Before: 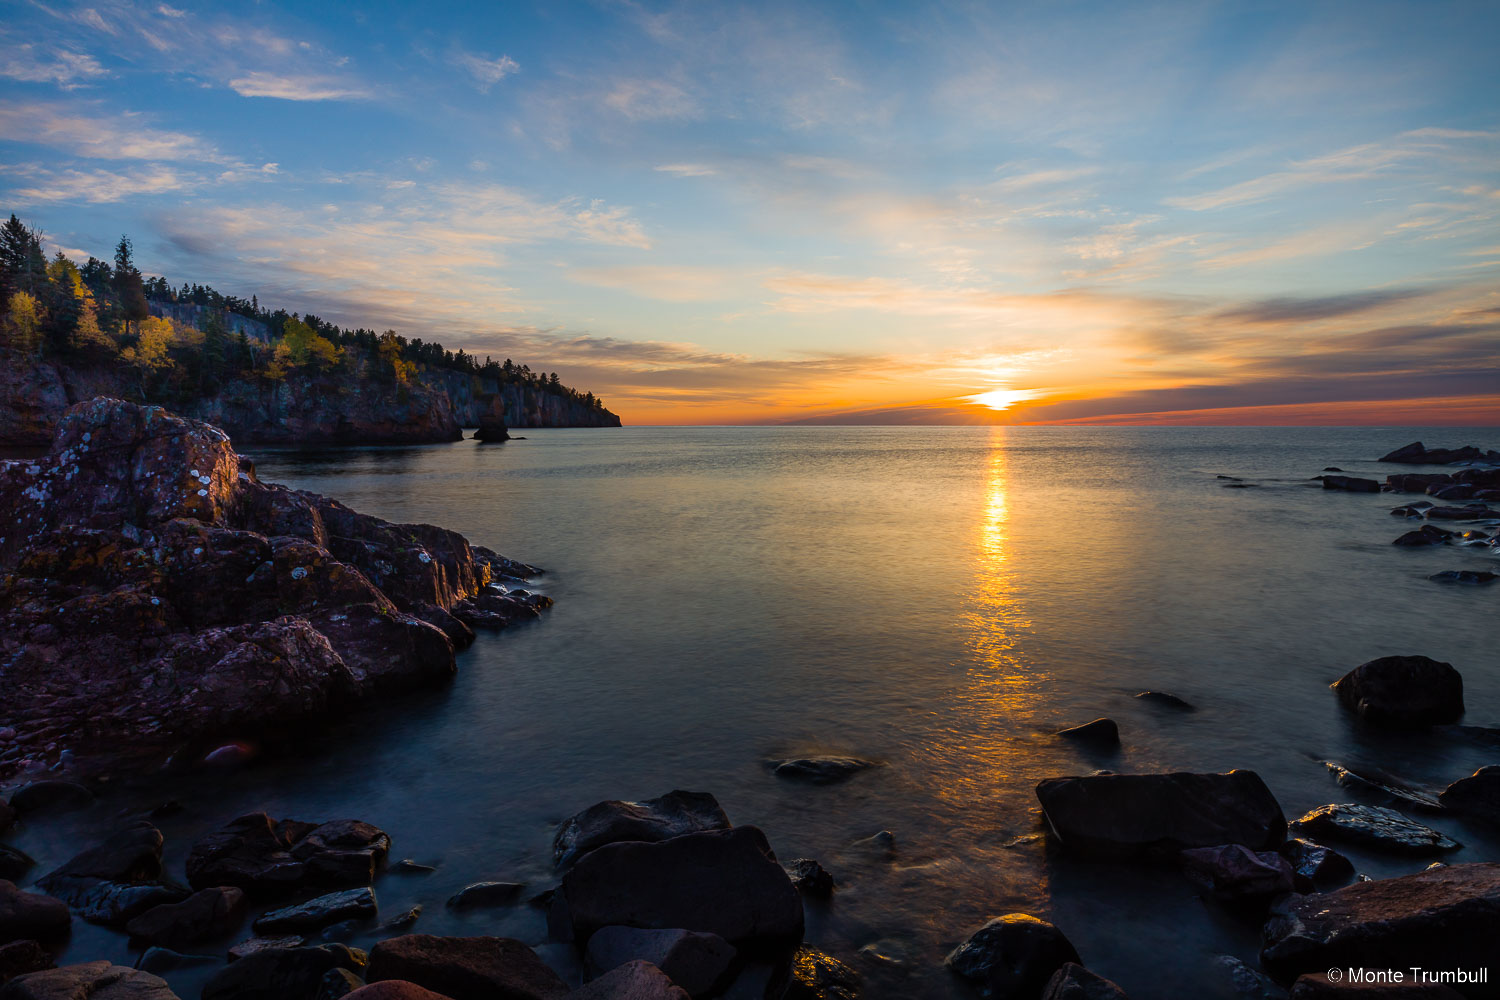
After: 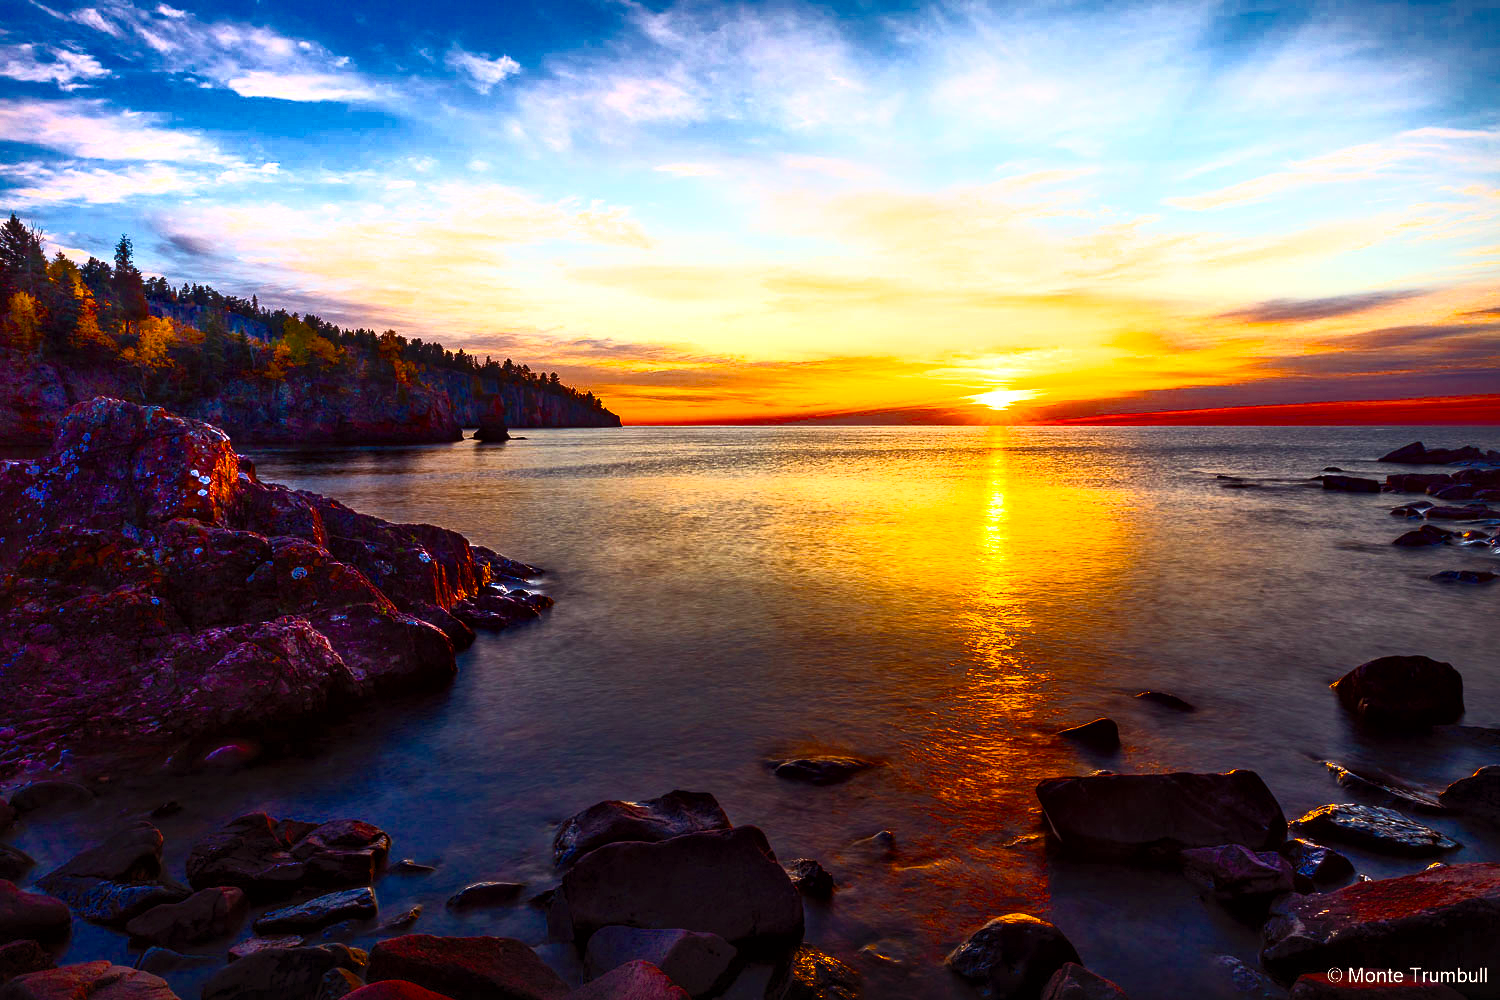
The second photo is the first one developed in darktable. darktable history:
local contrast: mode bilateral grid, contrast 20, coarseness 50, detail 162%, midtone range 0.2
contrast brightness saturation: contrast 0.827, brightness 0.595, saturation 0.577
color balance rgb: power › chroma 1.55%, power › hue 26.76°, perceptual saturation grading › global saturation 25.359%, global vibrance 15.764%, saturation formula JzAzBz (2021)
